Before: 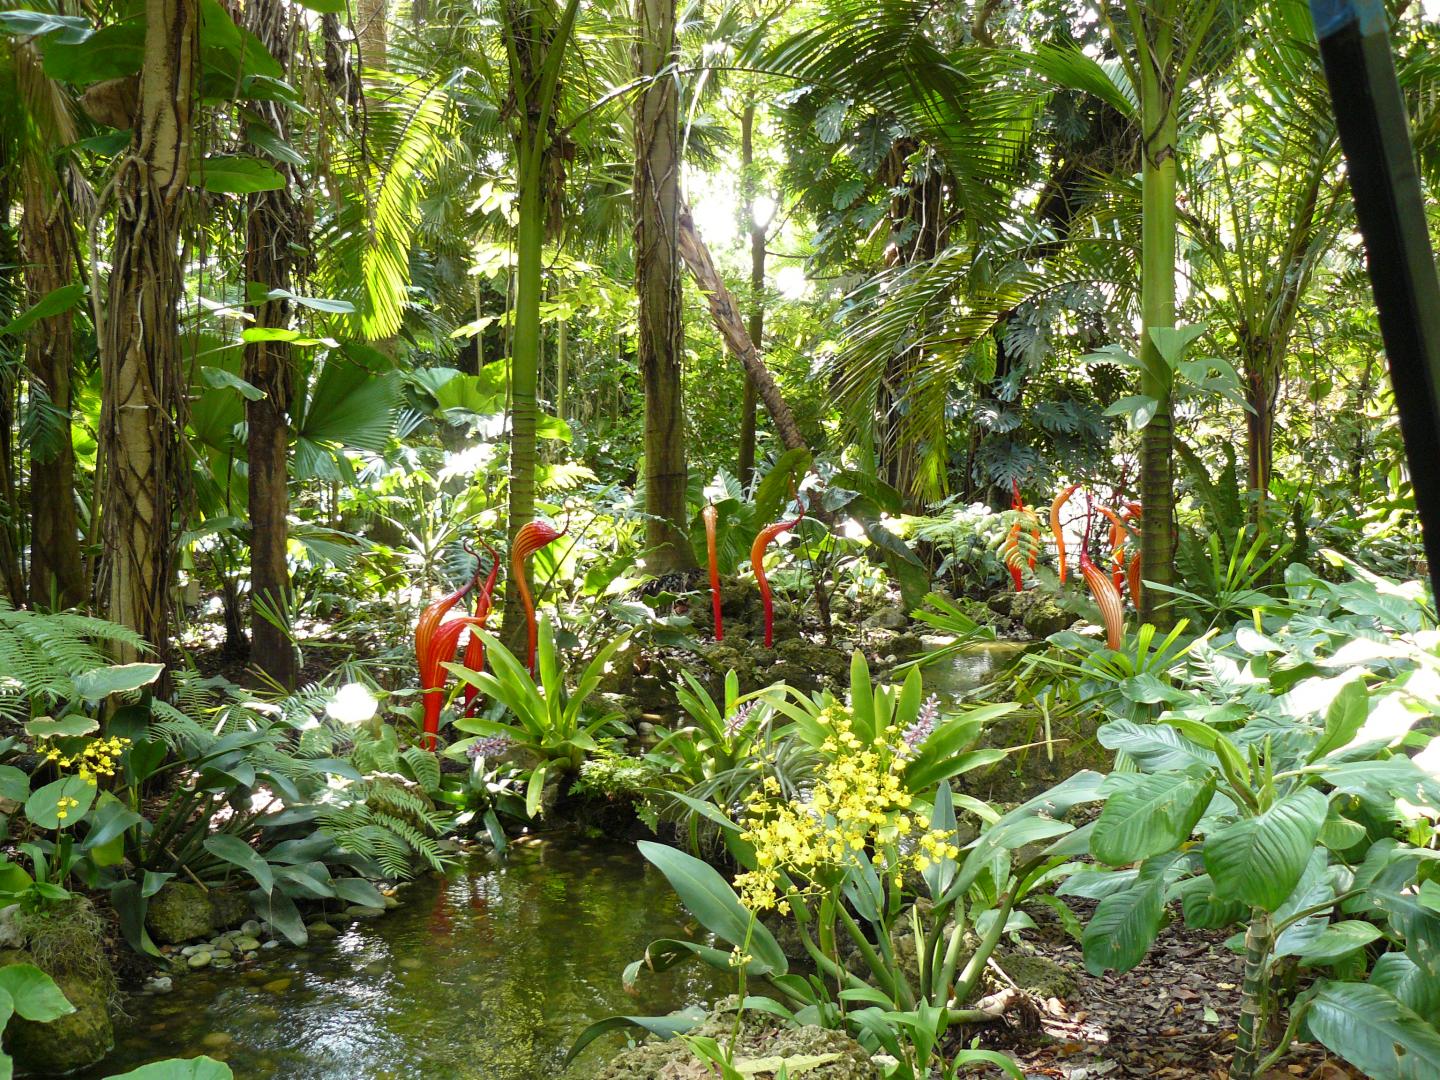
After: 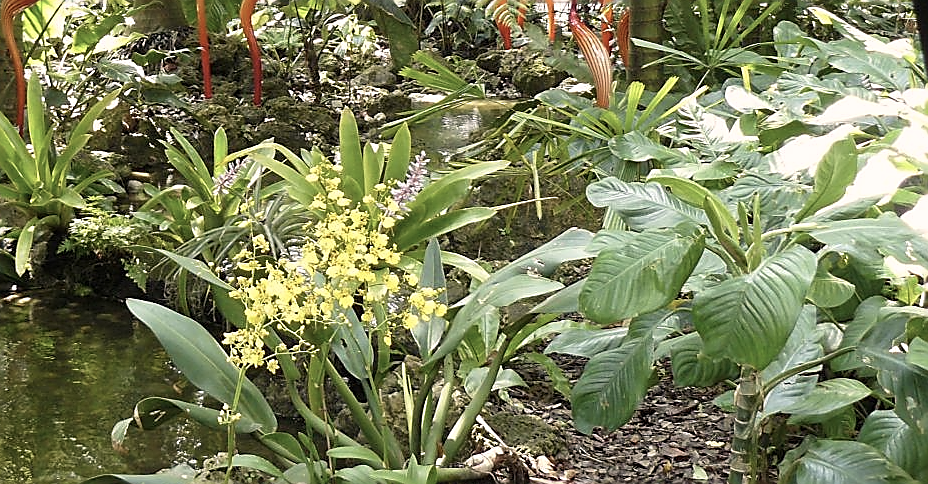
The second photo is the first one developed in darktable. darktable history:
crop and rotate: left 35.509%, top 50.238%, bottom 4.934%
color correction: highlights a* 5.59, highlights b* 5.24, saturation 0.68
sharpen: radius 1.4, amount 1.25, threshold 0.7
